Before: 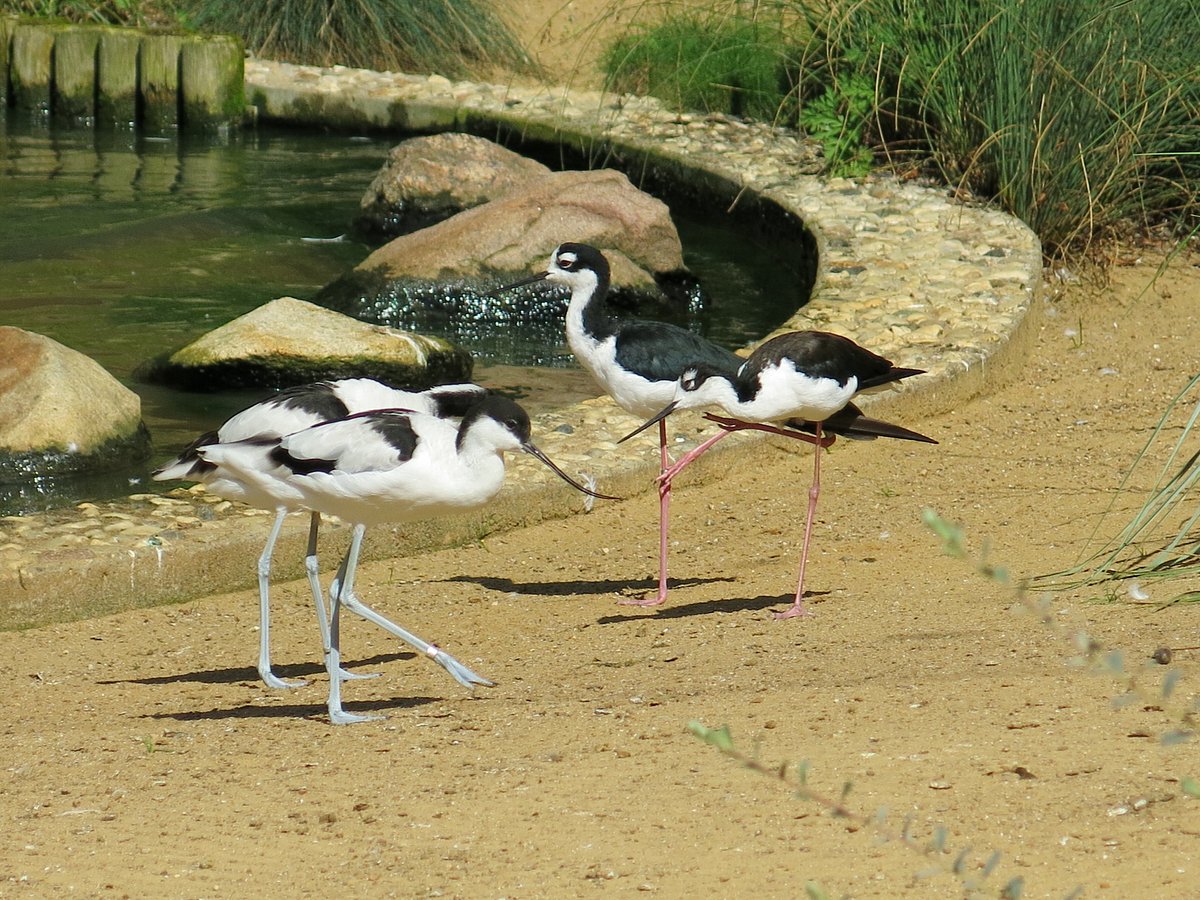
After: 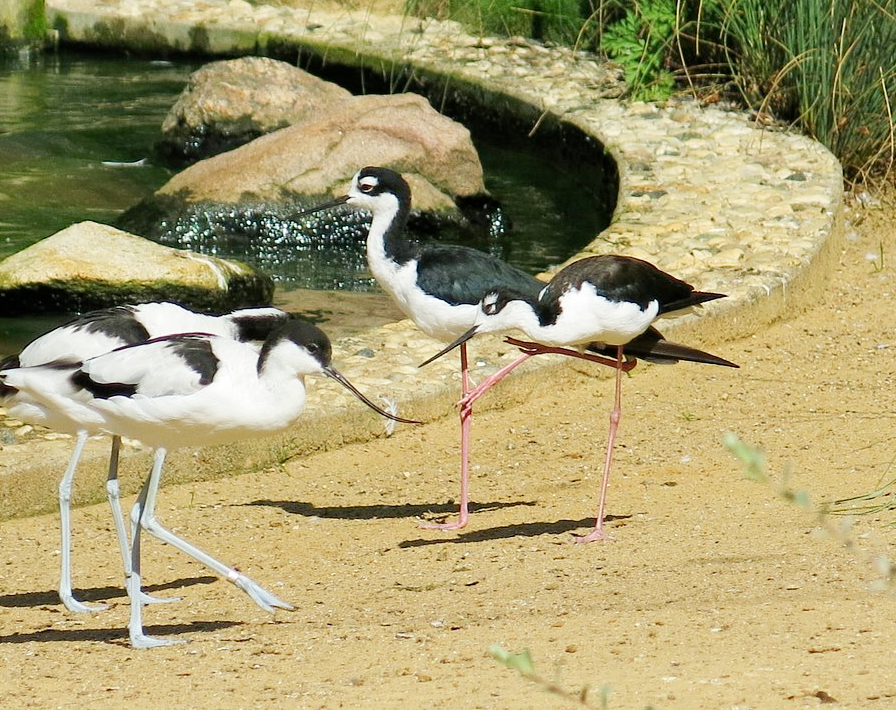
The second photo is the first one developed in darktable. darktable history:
crop: left 16.585%, top 8.504%, right 8.695%, bottom 12.501%
tone curve: curves: ch0 [(0, 0) (0.004, 0.001) (0.133, 0.151) (0.325, 0.399) (0.475, 0.579) (0.832, 0.902) (1, 1)], preserve colors none
